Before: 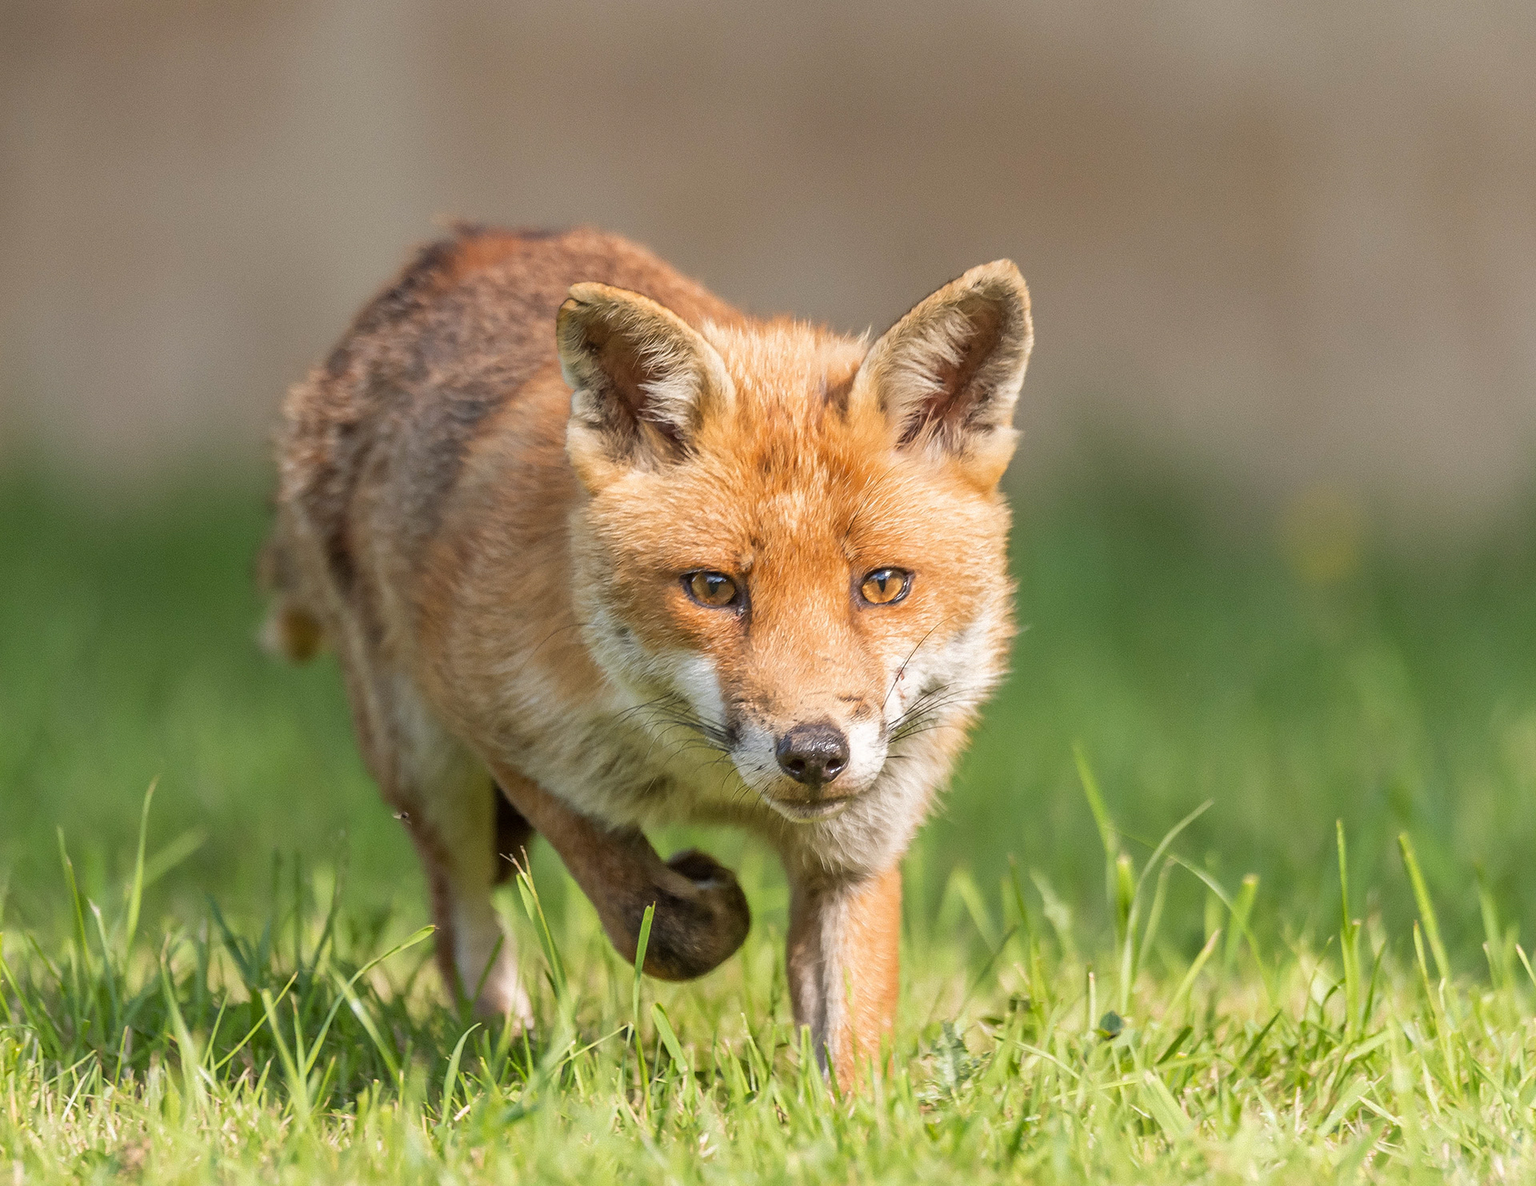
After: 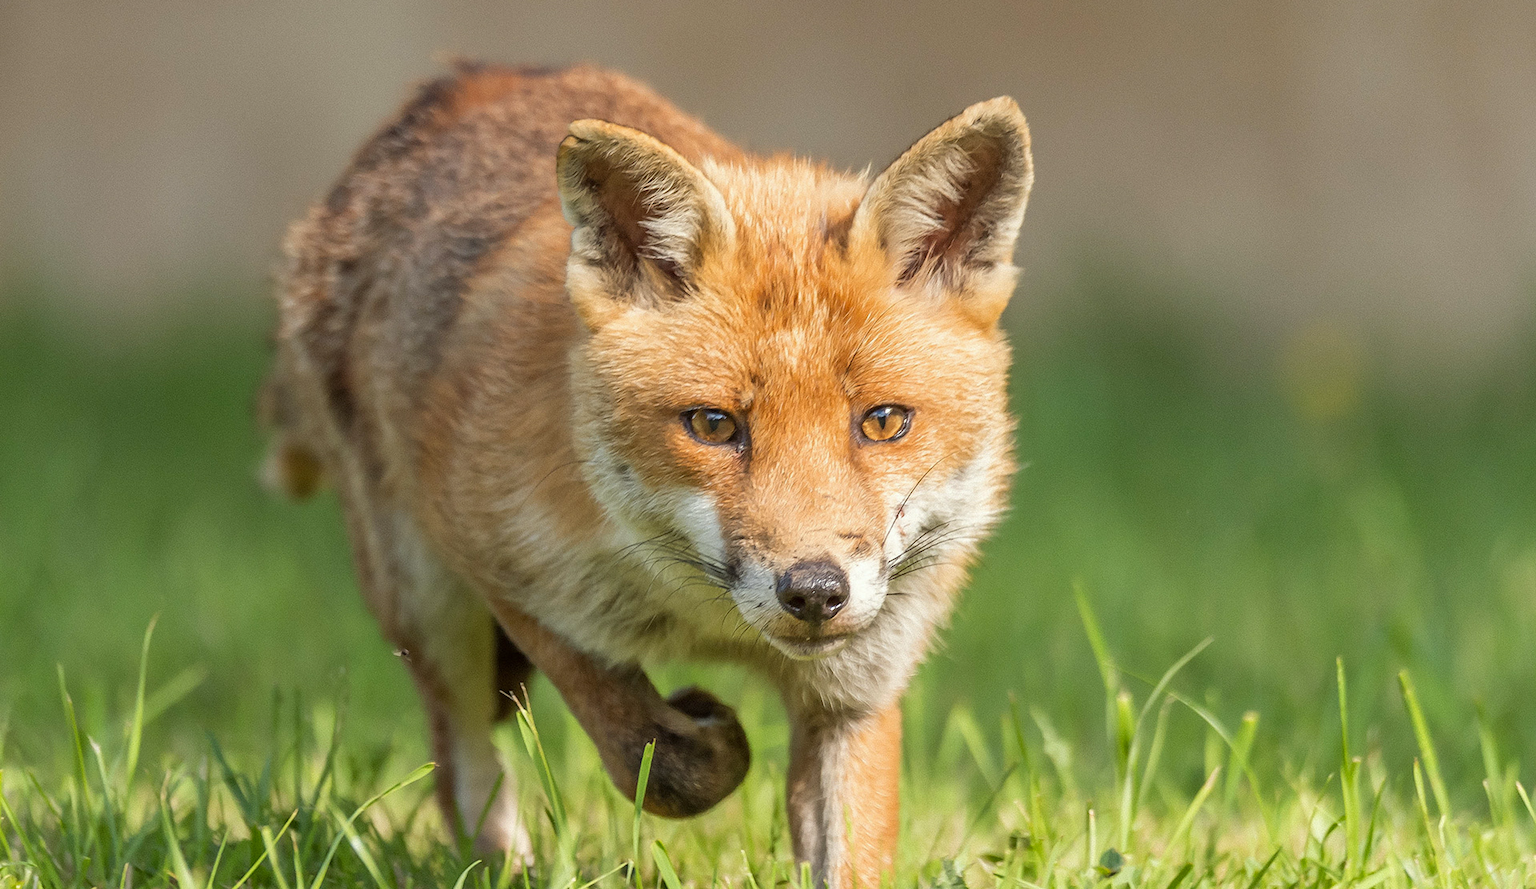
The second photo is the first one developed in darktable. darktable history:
color correction: highlights a* -2.68, highlights b* 2.57
crop: top 13.819%, bottom 11.169%
